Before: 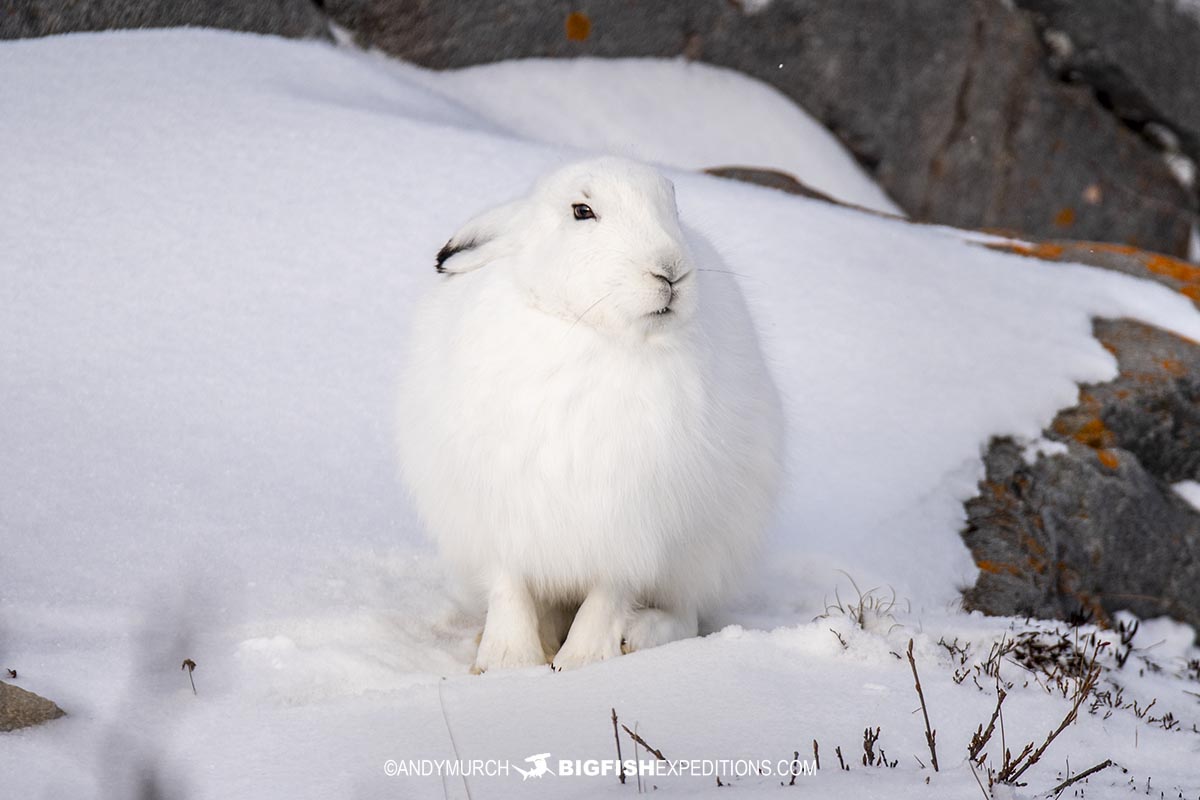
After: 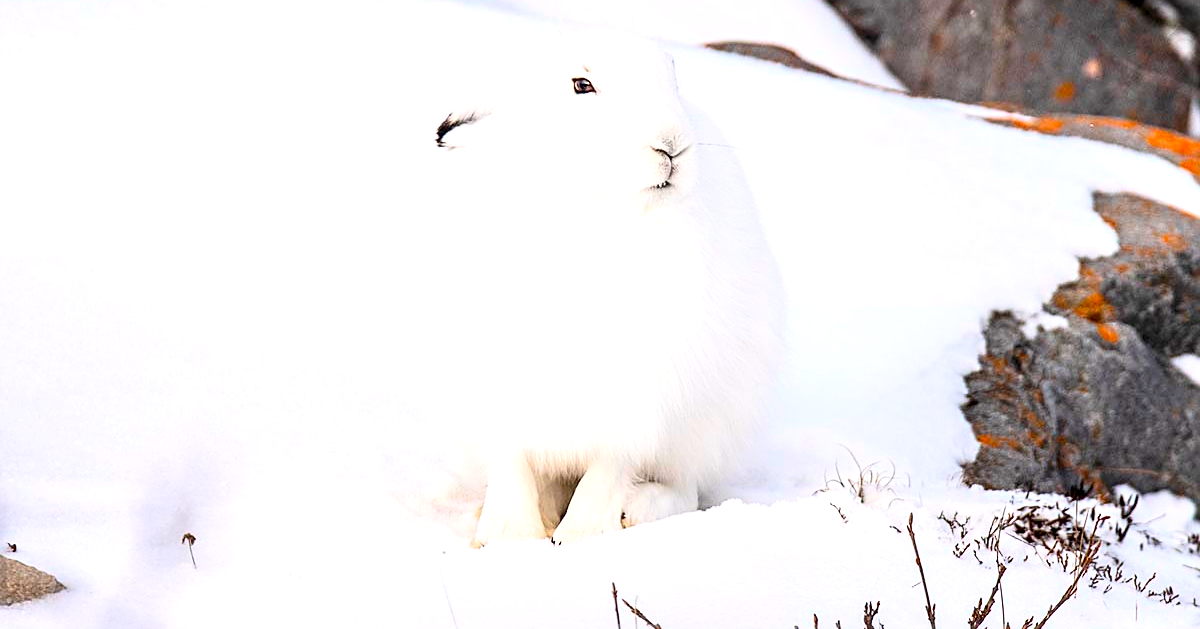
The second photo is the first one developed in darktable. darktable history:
contrast brightness saturation: contrast 0.2, brightness 0.16, saturation 0.22
exposure: exposure 0.785 EV, compensate highlight preservation false
crop and rotate: top 15.774%, bottom 5.506%
sharpen: on, module defaults
